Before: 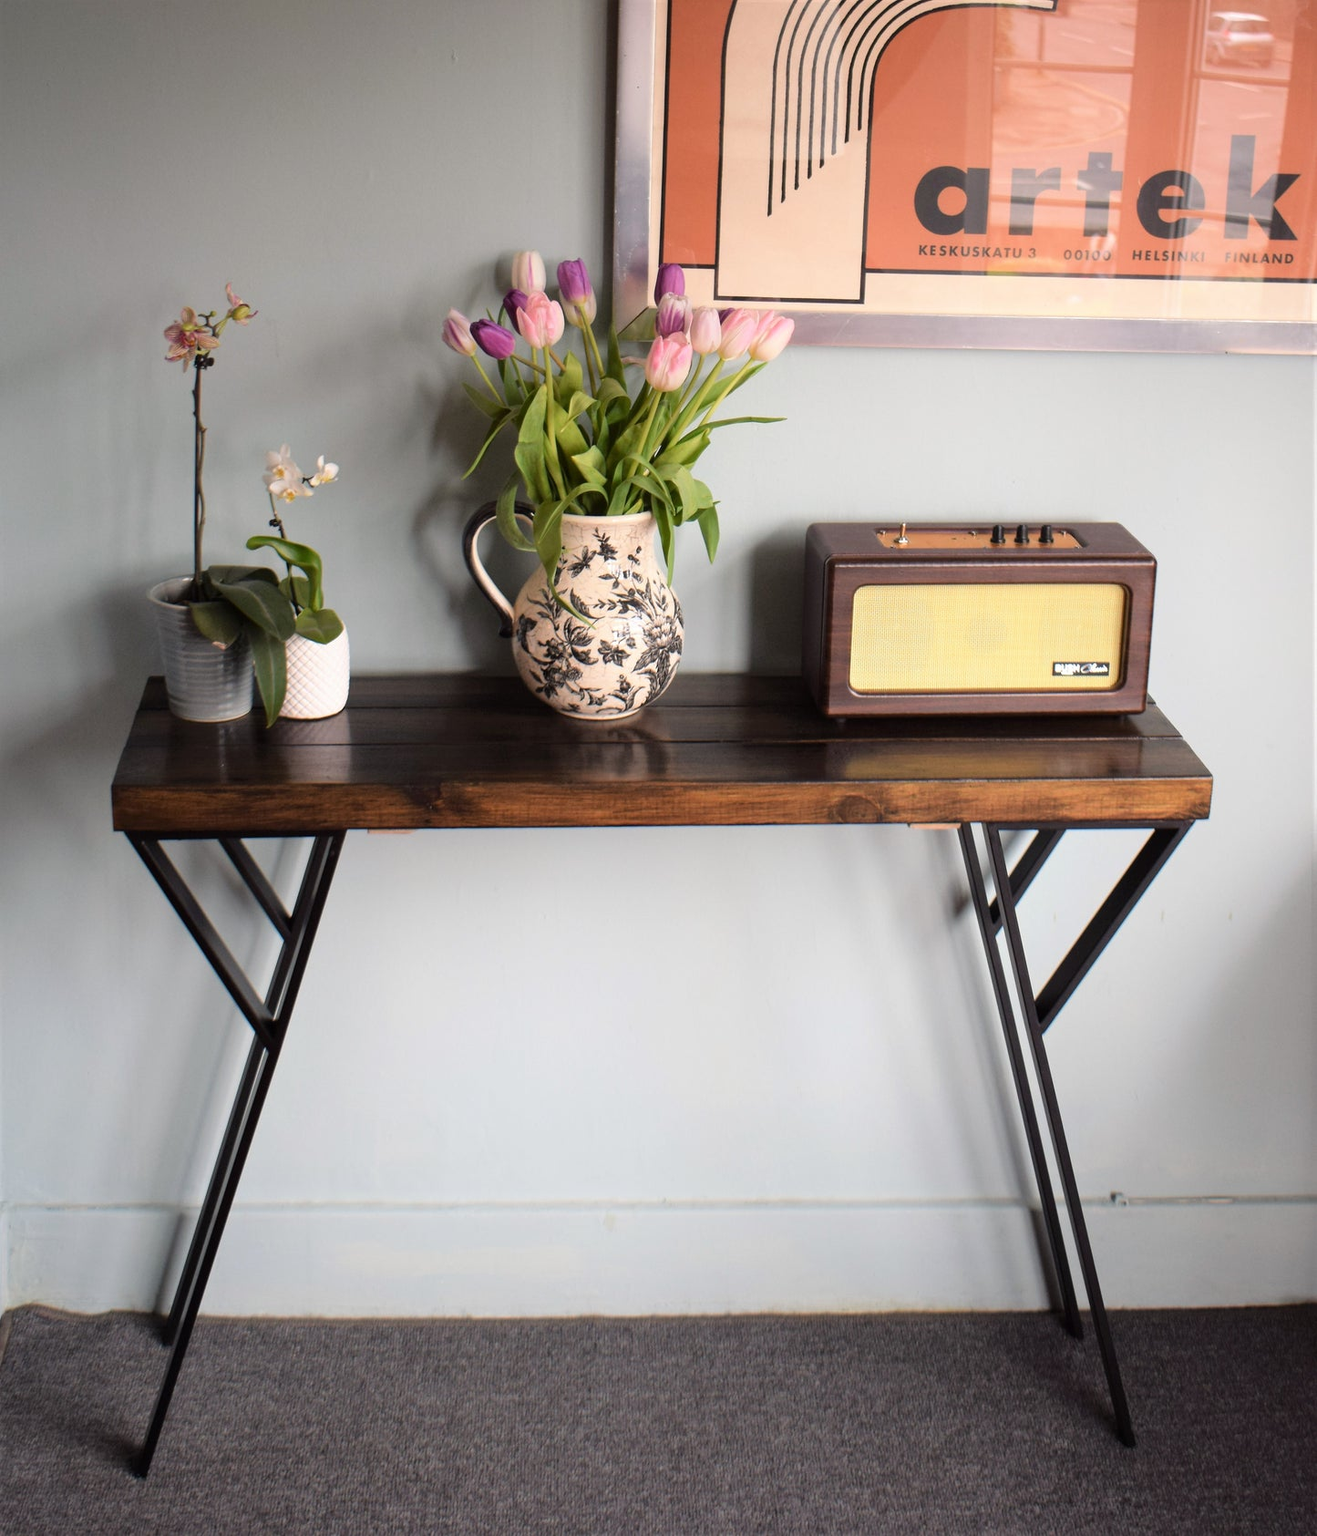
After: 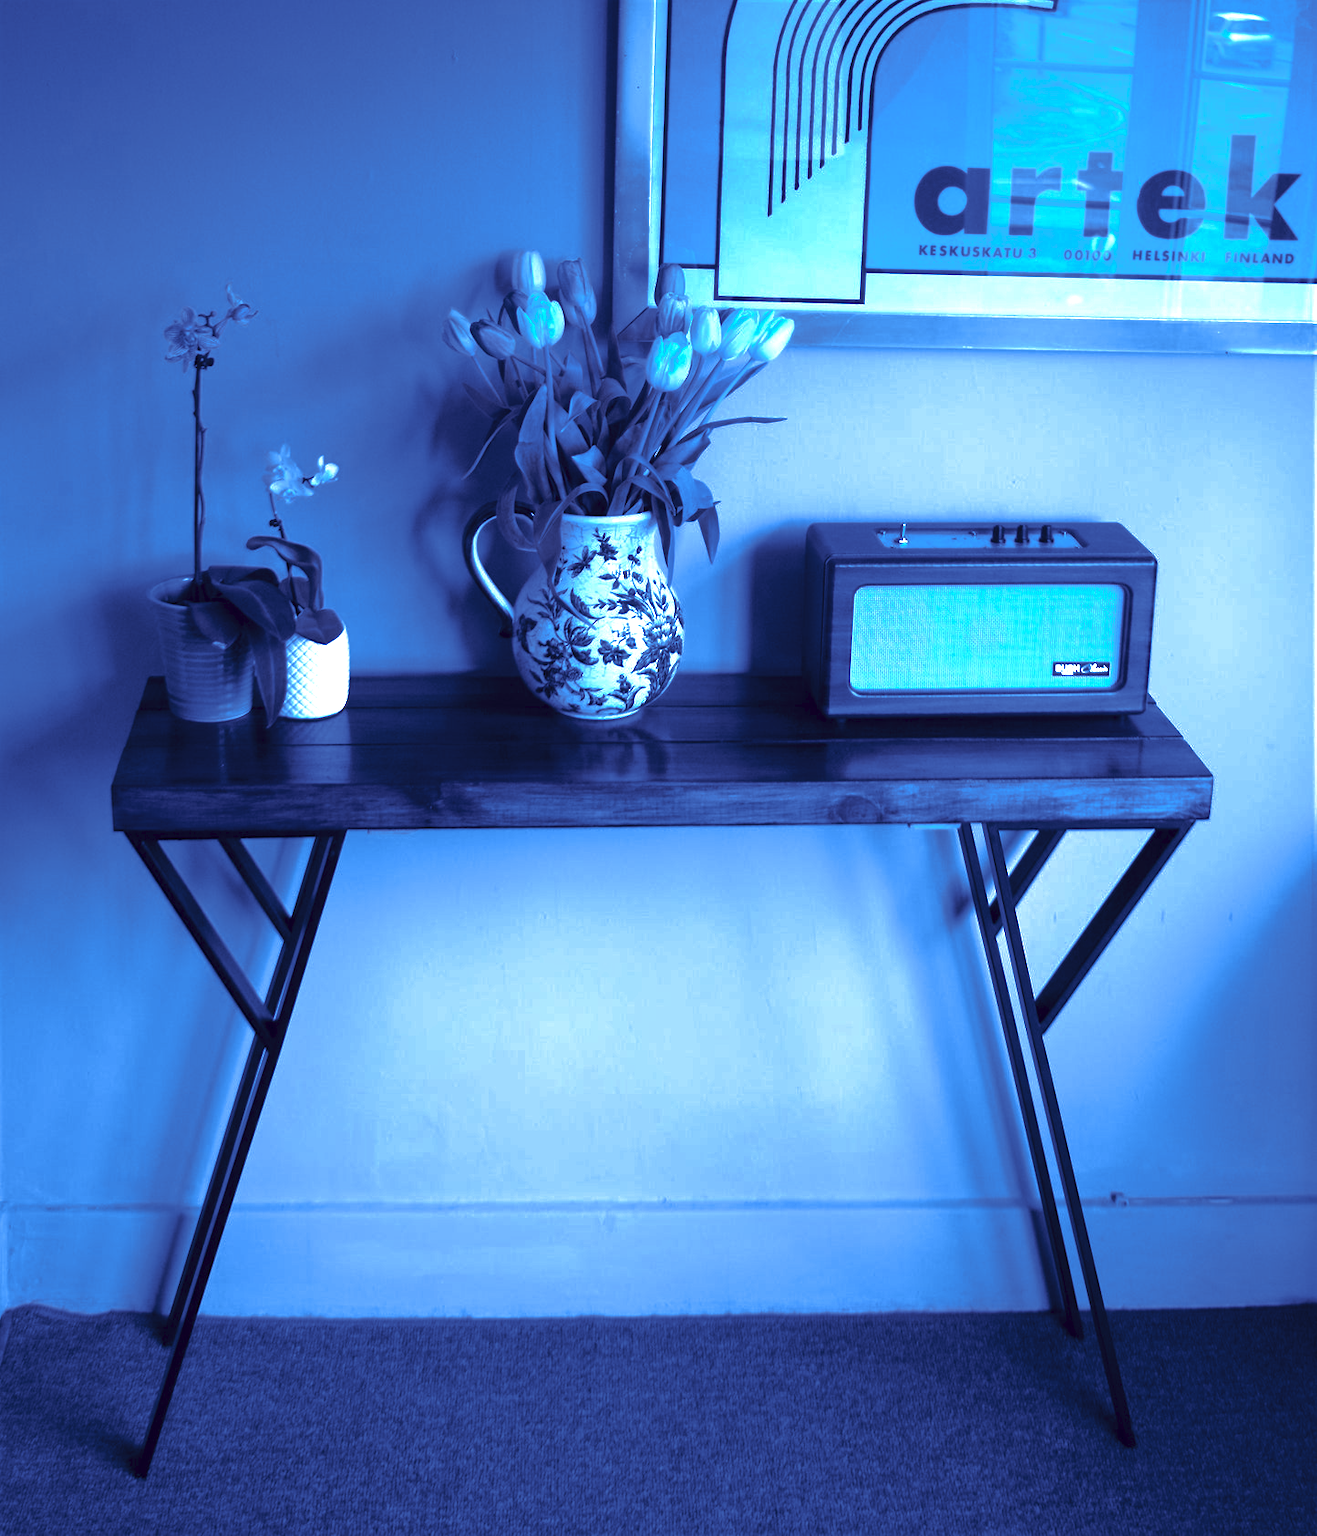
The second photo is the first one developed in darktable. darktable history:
tone curve: curves: ch0 [(0, 0) (0.003, 0.029) (0.011, 0.034) (0.025, 0.044) (0.044, 0.057) (0.069, 0.07) (0.1, 0.084) (0.136, 0.104) (0.177, 0.127) (0.224, 0.156) (0.277, 0.192) (0.335, 0.236) (0.399, 0.284) (0.468, 0.339) (0.543, 0.393) (0.623, 0.454) (0.709, 0.541) (0.801, 0.65) (0.898, 0.766) (1, 1)], preserve colors none
color look up table: target L [90.97, 41.11, 75.78, 58.55, 51.11, 15.01, 69.8, 31.26, 39.43, 8.031, 55.44, 46.77, 36.58, 2.794, 111.11, 92.82, 83.87, 92.3, 78.2, 84.75, 81.62, 69.69, 51.77, 66.27, 62.43, 36.05, 30.85, 10.33, 88.32, 76.71, 91.64, 55.5, 74.21, 88.61, 44.3, 56.41, 46.87, 54.5, 37.71, 57.42, 8.011, 39.17, 35.34, 4.129, 3.173, 74.61, 42.77, 32.02, 1.462], target a [-14.73, 15.83, -1.539, 10.29, 13.33, 15.76, 3.383, 16.67, 16.4, 17.32, 11.45, 14.82, 17.3, 7.975, 0.001, -16.19, -5.185, -16.11, -2.937, -5.835, -4.184, 2.902, 13.57, 5.759, 7.695, 17.12, 17.2, 16.78, -11.36, -2.256, -15.51, 11.69, 0.222, -12.02, 15.32, 9.76, 15.15, 11.41, 16.48, 11.94, 17.23, 15.76, 17.88, 11.02, 7.346, -0.812, 15.7, 18.35, 4.845], target b [-26.01, -55.17, -36.85, -44.54, -50.52, -43.41, -40.46, -56.03, -56.63, -41.28, -47.33, -53.09, -56.63, -32.03, -0.007, -24.03, -32.45, -24.4, -35.49, -32.37, -35.04, -40.64, -50.71, -41.9, -42.49, -56.53, -56.03, -42.34, -28.88, -36.64, -25.43, -47.57, -38.66, -28.44, -54.08, -46.47, -52.92, -48.25, -56.44, -46.42, -40.59, -55.71, -56.67, -36.77, -32.7, -36.9, -54.57, -57.45, -26.93], num patches 49
